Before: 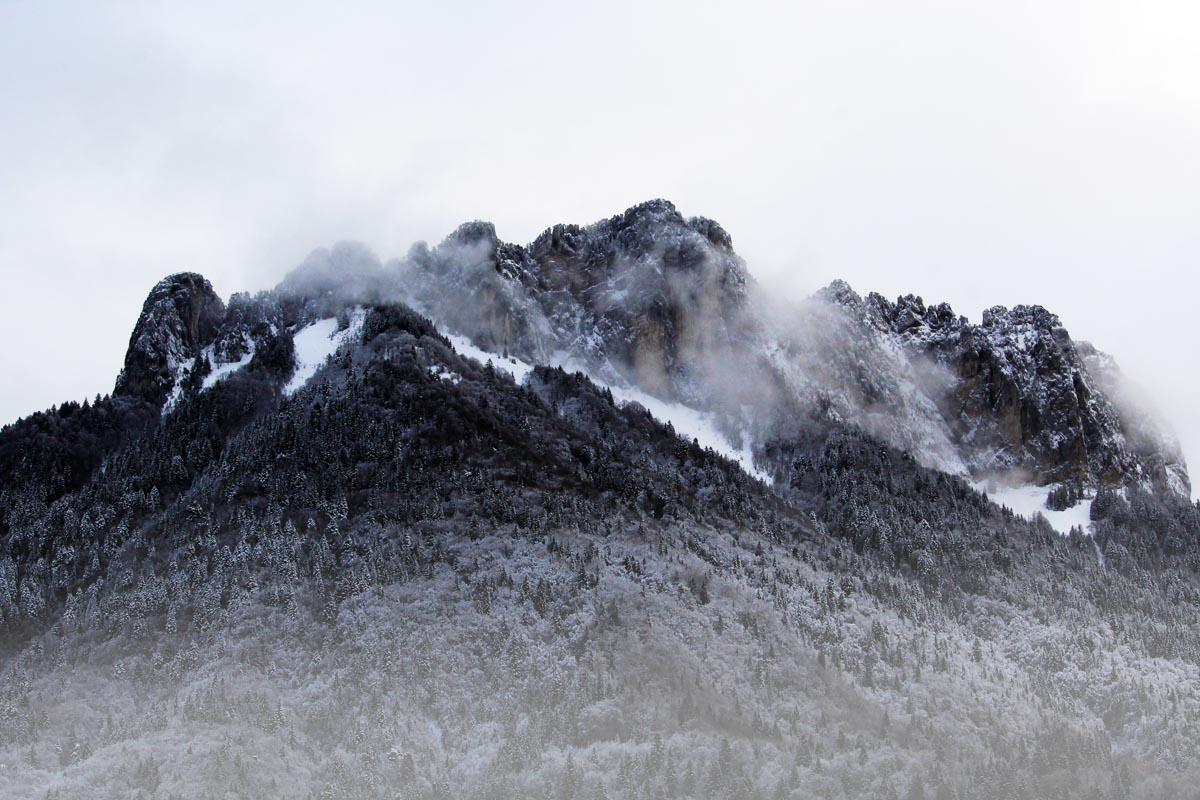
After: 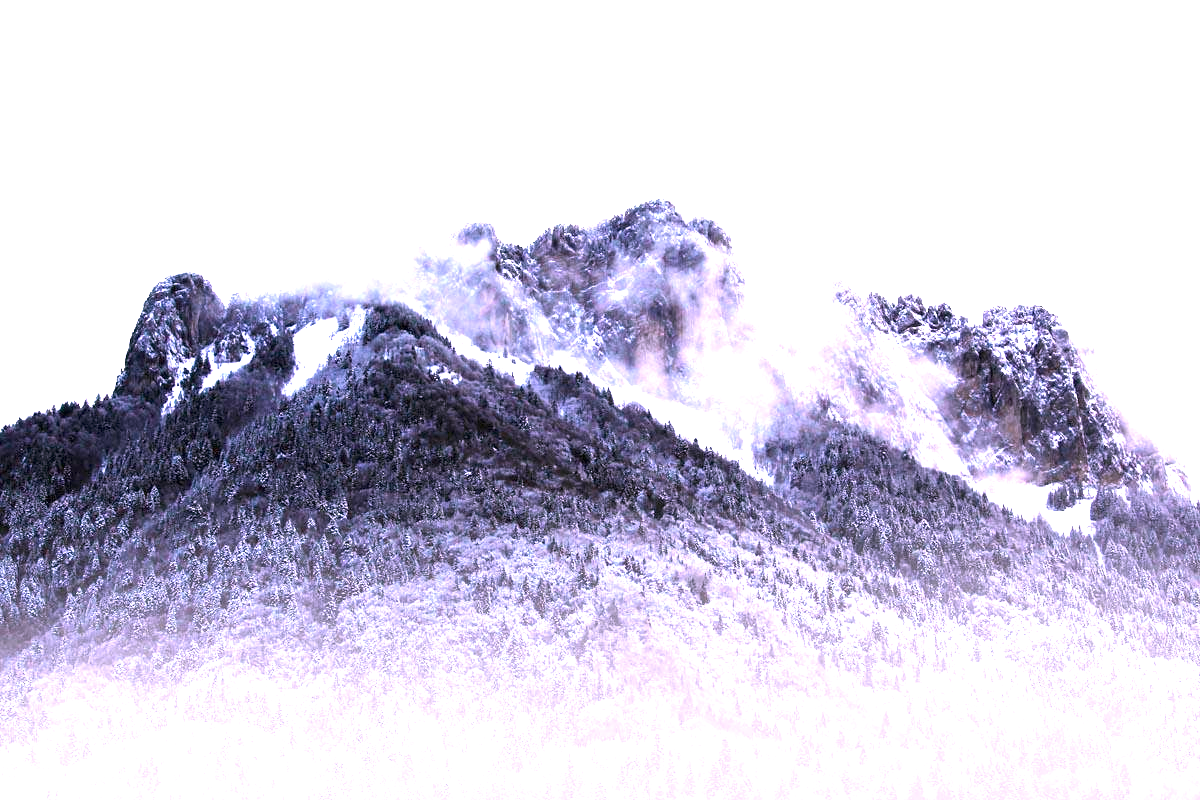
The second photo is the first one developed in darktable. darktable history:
exposure: exposure 1.99 EV, compensate highlight preservation false
color correction: highlights a* 15.9, highlights b* -20.72
